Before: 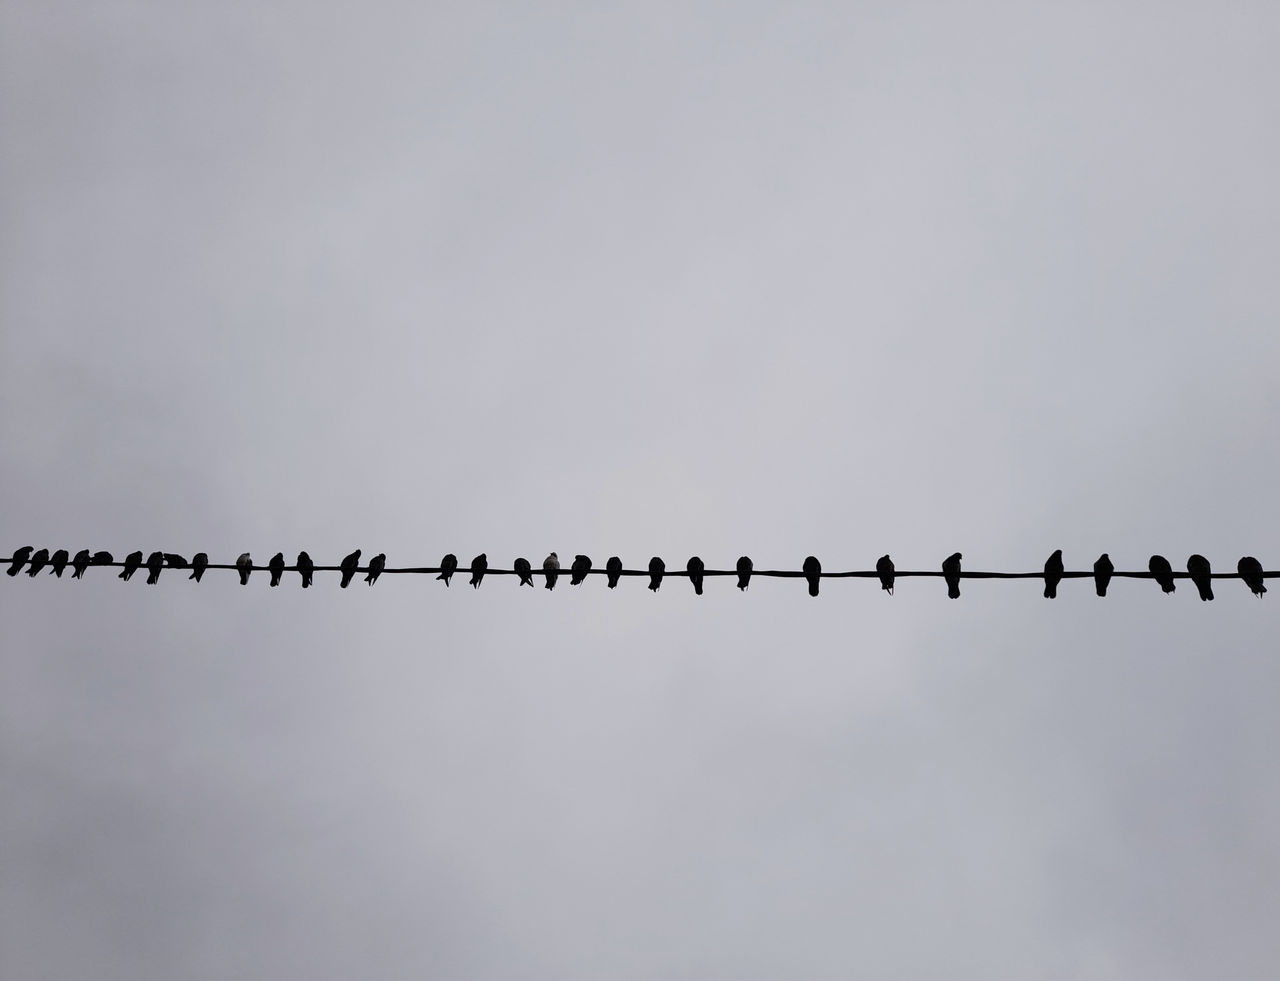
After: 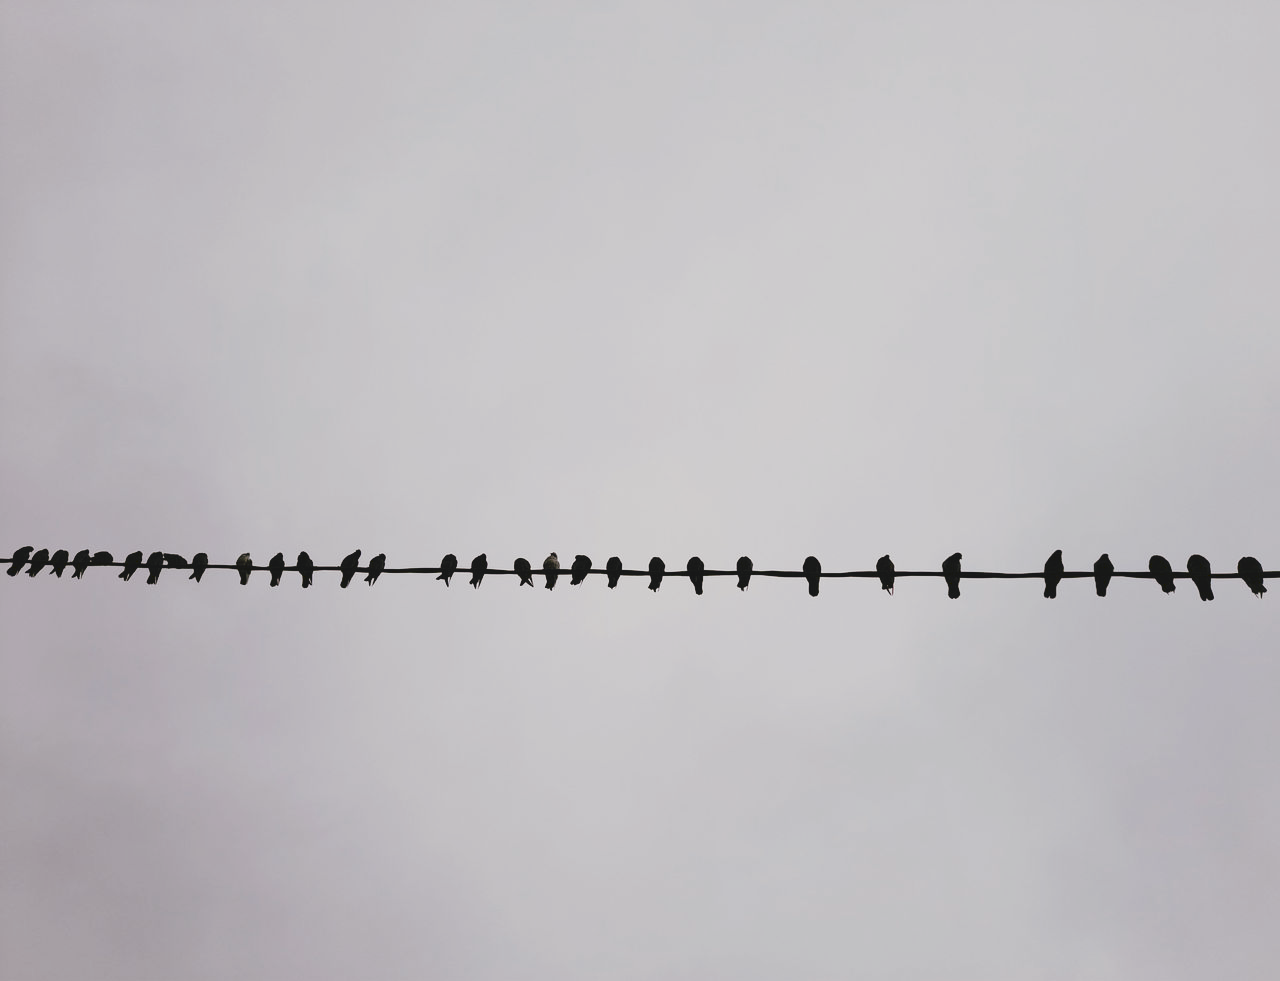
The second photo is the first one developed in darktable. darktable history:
tone curve: curves: ch0 [(0, 0) (0.003, 0.068) (0.011, 0.079) (0.025, 0.092) (0.044, 0.107) (0.069, 0.121) (0.1, 0.134) (0.136, 0.16) (0.177, 0.198) (0.224, 0.242) (0.277, 0.312) (0.335, 0.384) (0.399, 0.461) (0.468, 0.539) (0.543, 0.622) (0.623, 0.691) (0.709, 0.763) (0.801, 0.833) (0.898, 0.909) (1, 1)], preserve colors none
color look up table: target L [93.26, 88.95, 88.76, 87.04, 81.19, 74.19, 66.21, 59.57, 53.59, 51.72, 37.84, 42.35, 29.36, 17.64, 200.58, 81.9, 73.17, 70.64, 64.86, 59.51, 54.16, 52.85, 49.08, 45.46, 31.16, 21.78, 0.588, 86.97, 70.58, 64.71, 70.96, 58.33, 67.66, 52.54, 51.74, 52.71, 41.17, 42.03, 35.74, 32.34, 28.16, 19.54, 8.311, 93.18, 87.63, 76.35, 71.92, 61.39, 54.12], target a [-11.33, -34.62, -40.16, -2.193, -19.1, -31.15, -21.88, -62.14, -16.1, -12.1, -36.97, -36.34, -18.24, -30.92, 0, 2.829, 36.24, 32.56, 14.83, 62.35, 24.89, 69.11, 43.74, 68.36, 48.35, 17.23, -0.726, 22.08, 52.21, 2.195, 34.61, 78.61, 62.48, 66.66, 29.05, 29.81, 22.93, 58.02, 45.37, 0.134, 0.968, 32.28, 19.57, -6.323, -50.55, -9.103, -41.86, 1.912, -9.239], target b [30.82, 58.42, 23.68, 8.046, 37.32, 16.01, 66.15, 54.92, 51.54, 15.59, 39.92, 21.94, 41.77, 19.99, 0, 74.09, 19.89, 61.39, 41.6, 25.97, 56.67, 10.73, 50.28, 64.75, 40.01, 28.35, 0.657, -11.26, -12.7, 1.452, -34.45, -30.41, -39.02, -22, -3.943, -32.07, -56.6, -46.21, 6.564, 5.564, -15.72, -38.6, -21.37, 2.03, -6.919, -21.12, -12.47, -51.28, -35.01], num patches 49
